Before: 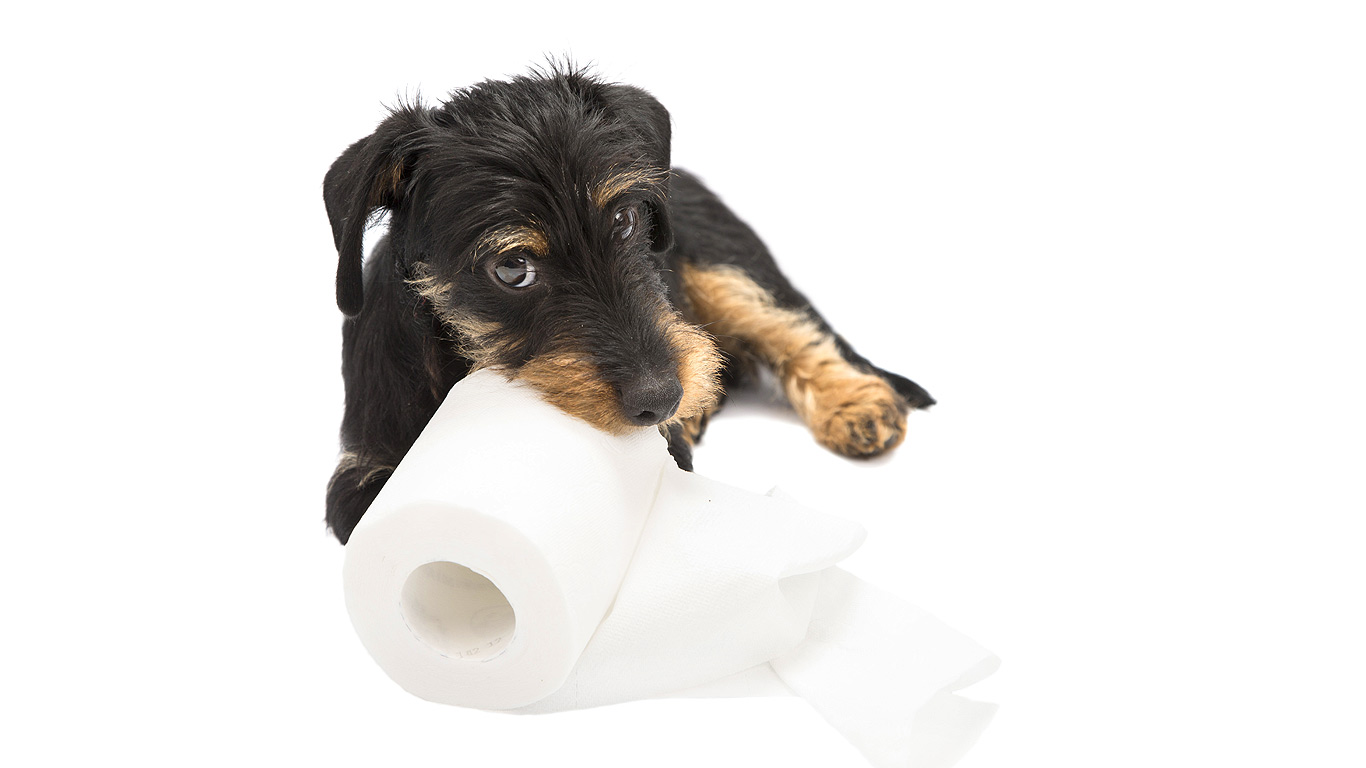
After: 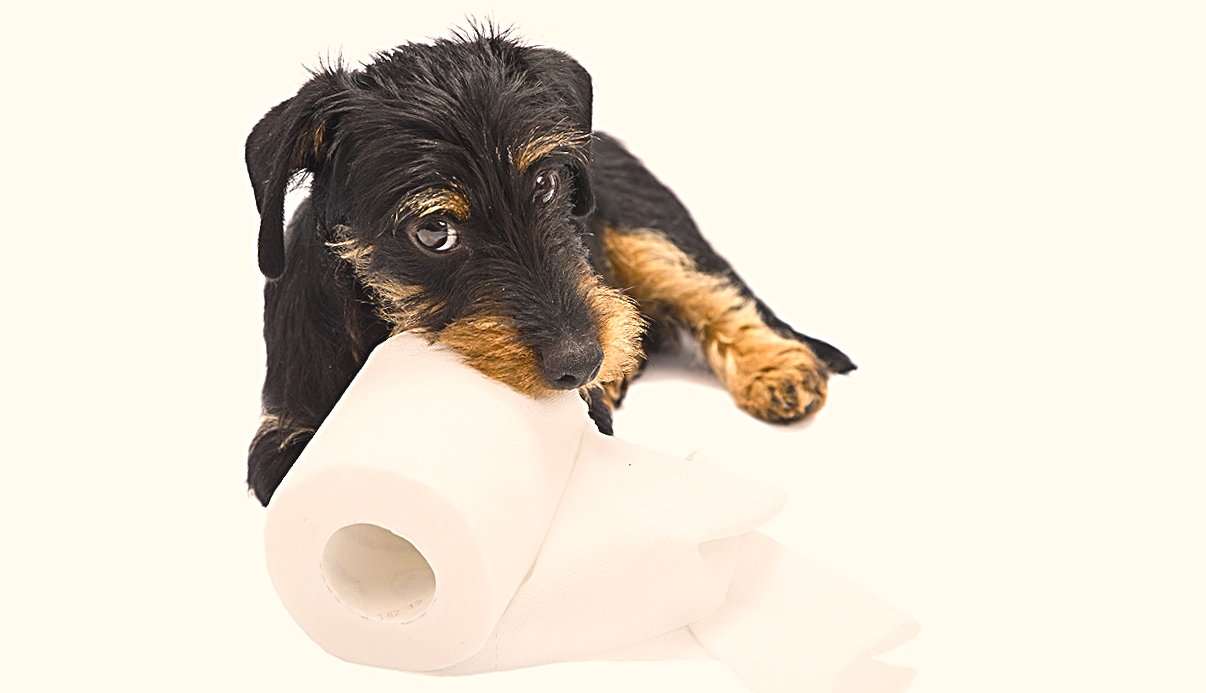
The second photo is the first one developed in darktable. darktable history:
crop and rotate: angle -2.38°
color balance rgb: shadows lift › chroma 2%, shadows lift › hue 247.2°, power › chroma 0.3%, power › hue 25.2°, highlights gain › chroma 3%, highlights gain › hue 60°, global offset › luminance 0.75%, perceptual saturation grading › global saturation 20%, perceptual saturation grading › highlights -20%, perceptual saturation grading › shadows 30%, global vibrance 20%
rotate and perspective: rotation -2.12°, lens shift (vertical) 0.009, lens shift (horizontal) -0.008, automatic cropping original format, crop left 0.036, crop right 0.964, crop top 0.05, crop bottom 0.959
sharpen: radius 3.025, amount 0.757
